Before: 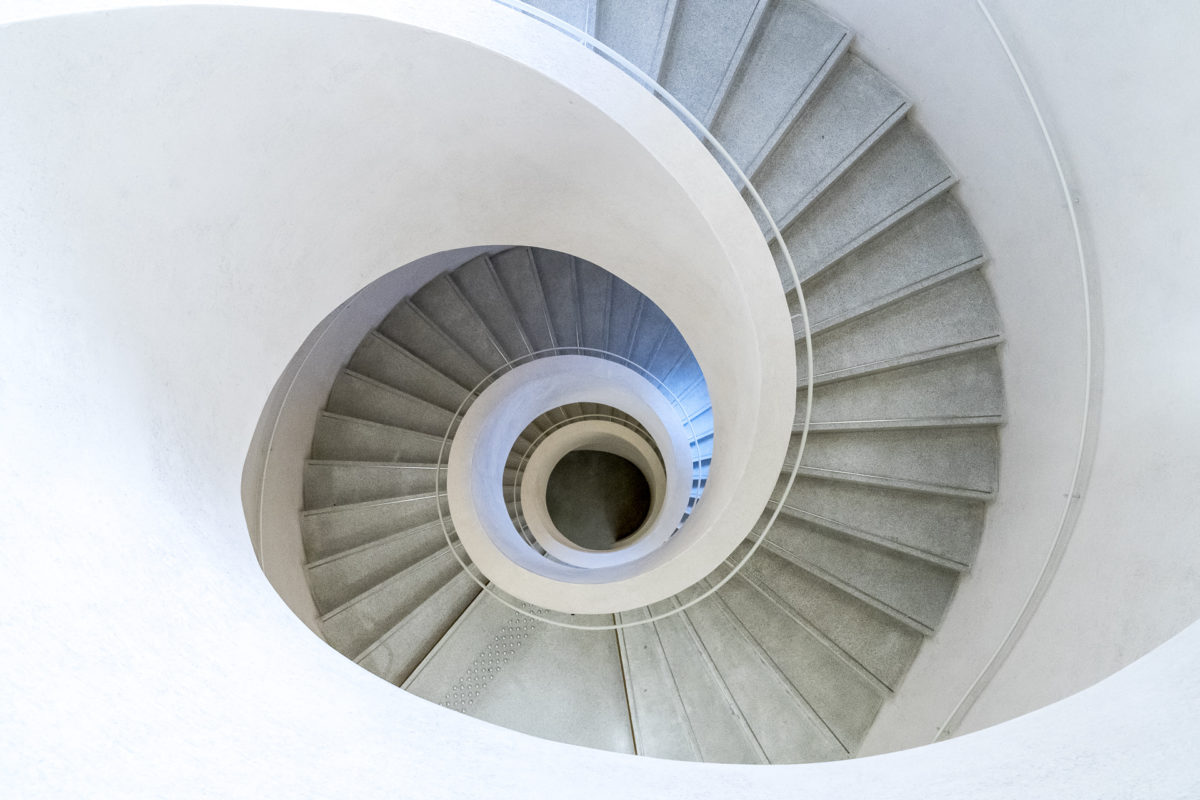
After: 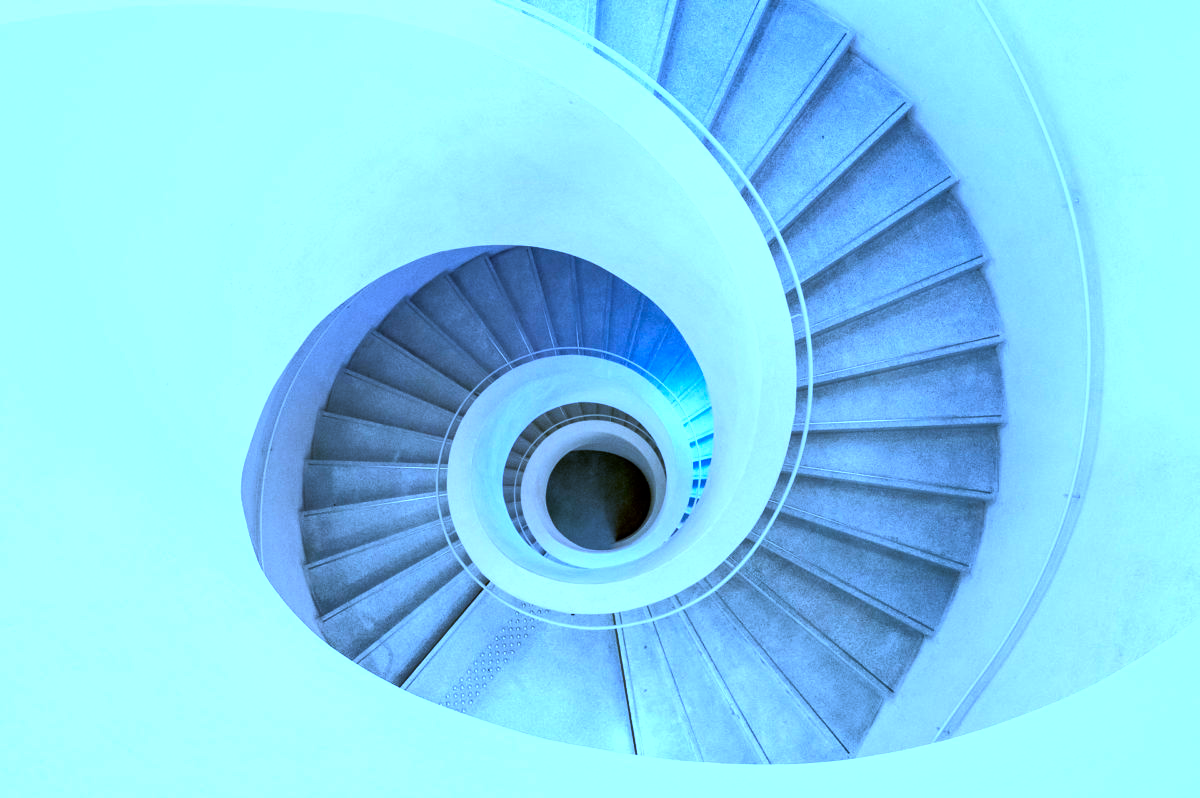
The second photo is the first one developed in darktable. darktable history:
exposure: exposure 0.6 EV, compensate highlight preservation false
crop: top 0.05%, bottom 0.098%
white balance: red 0.766, blue 1.537
shadows and highlights: shadows -88.03, highlights -35.45, shadows color adjustment 99.15%, highlights color adjustment 0%, soften with gaussian
